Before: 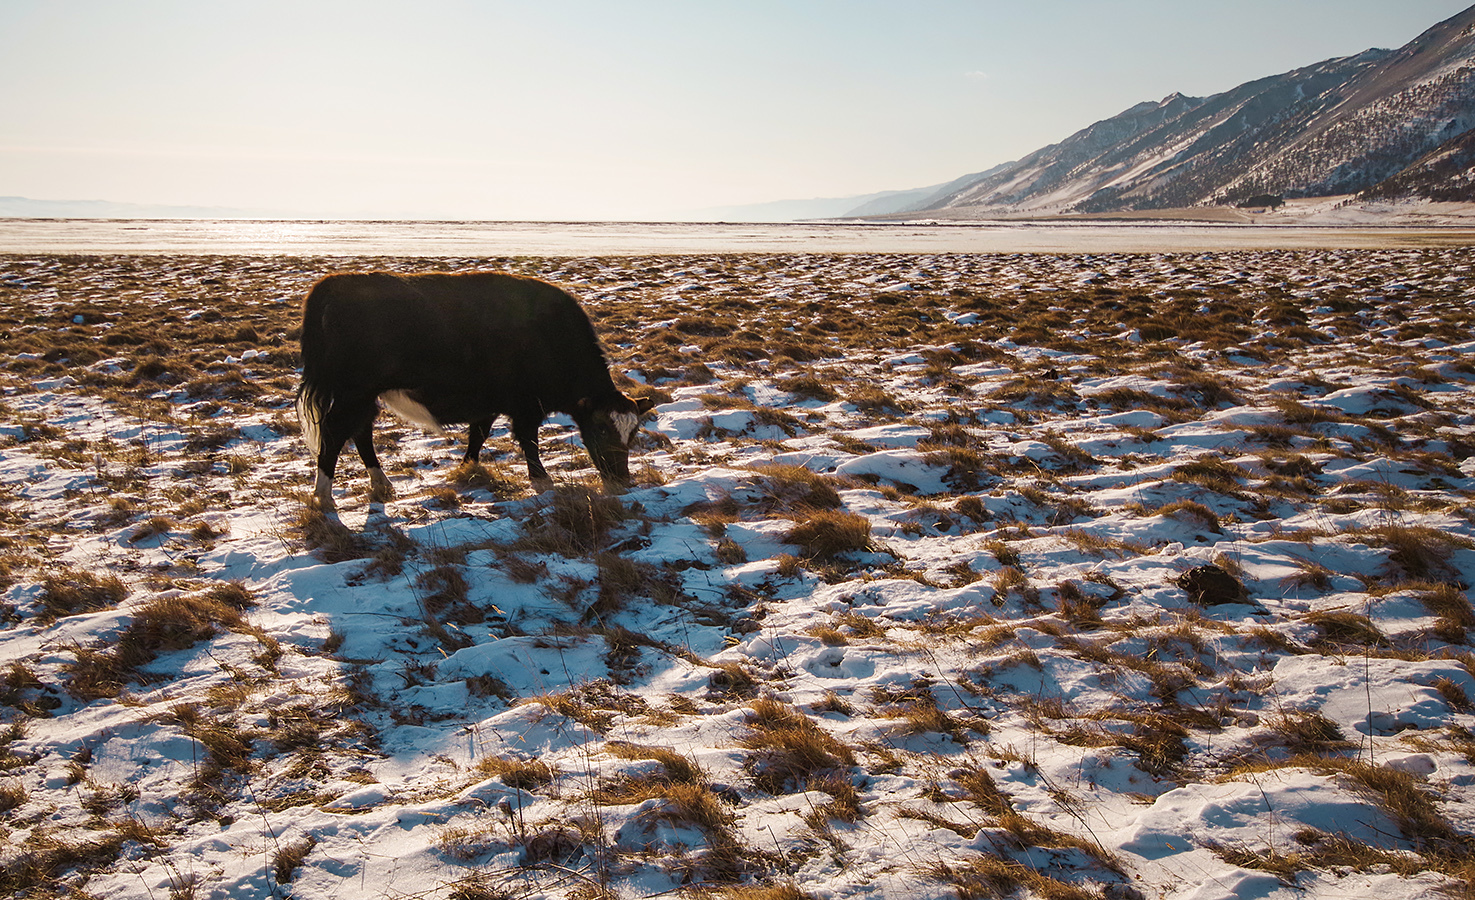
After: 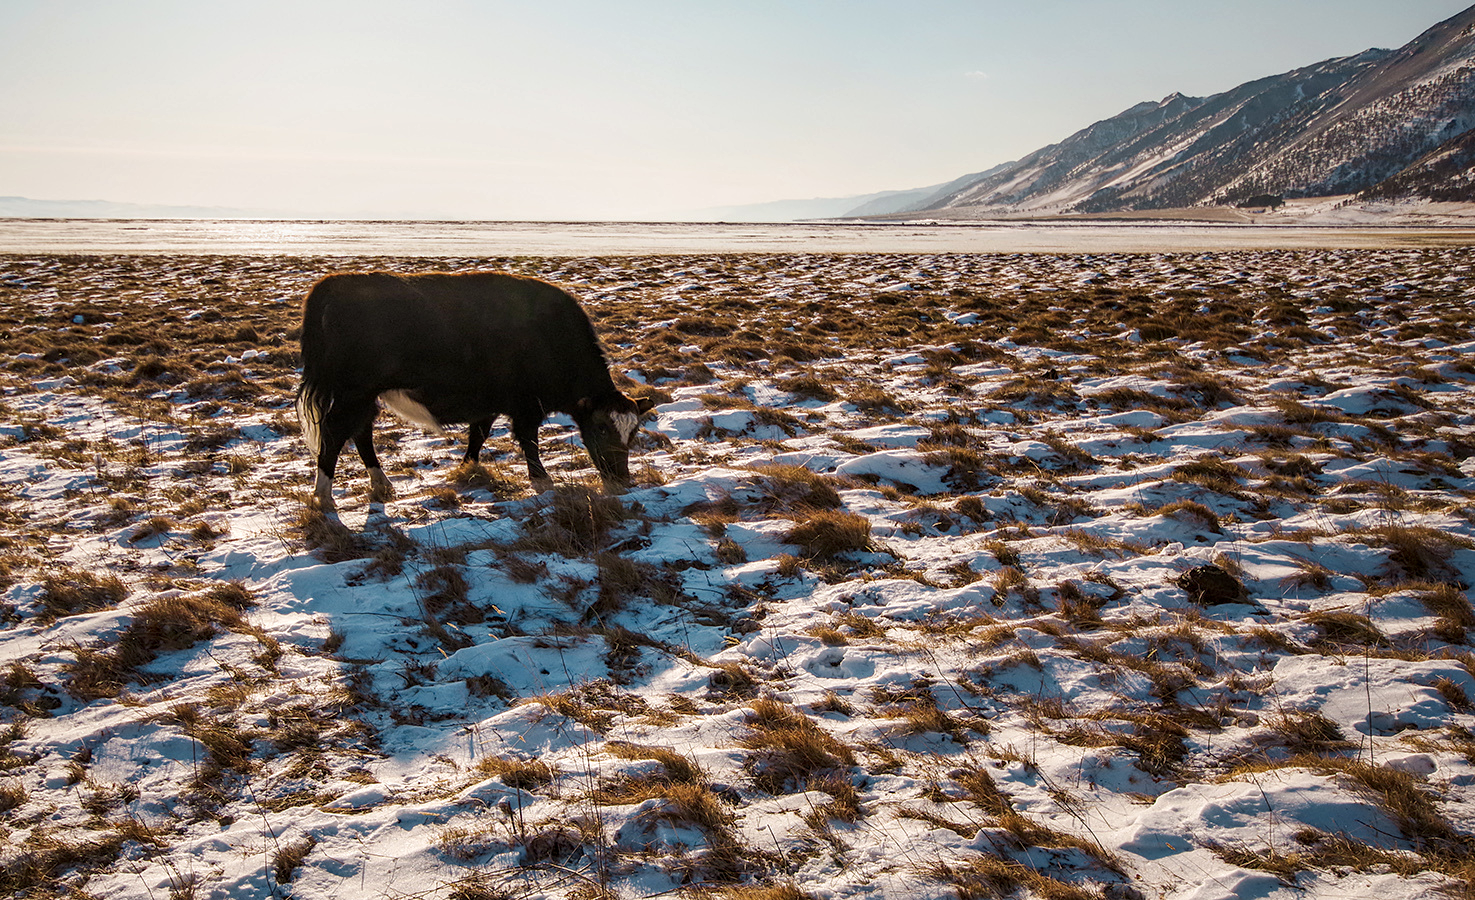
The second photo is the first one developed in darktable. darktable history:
local contrast: shadows 91%, midtone range 0.496
